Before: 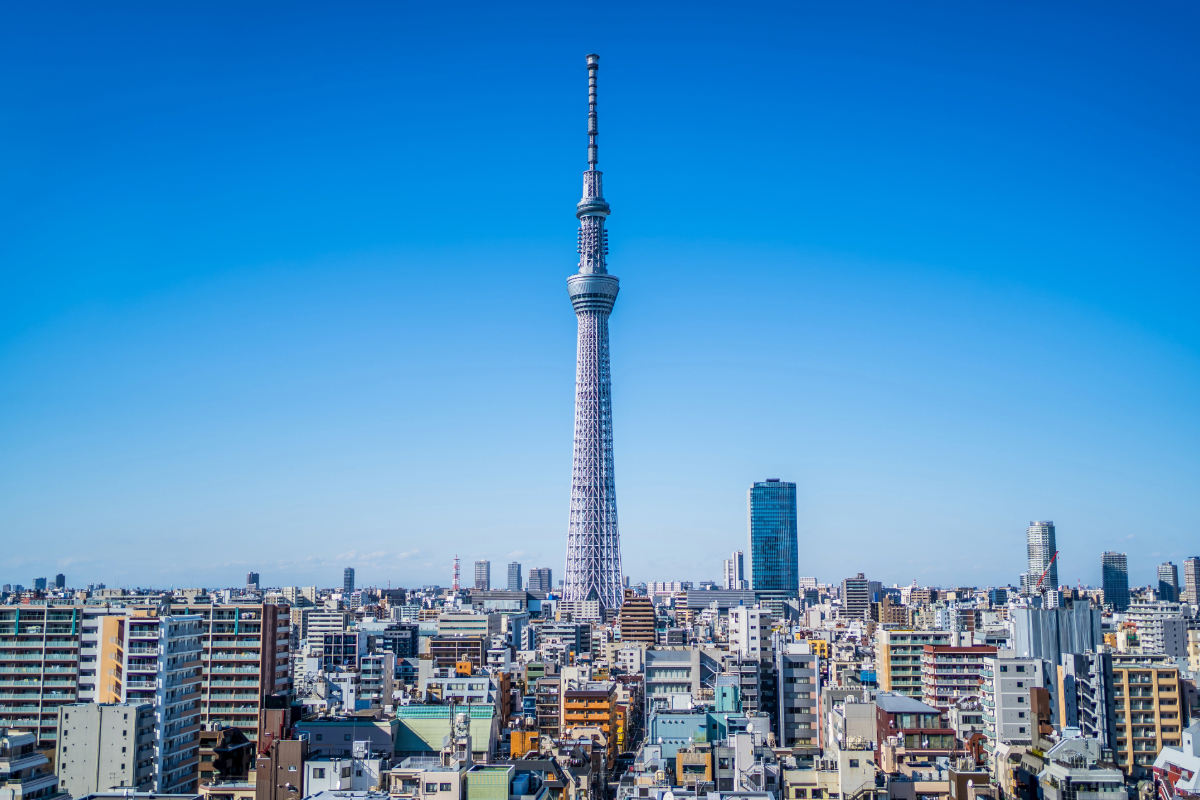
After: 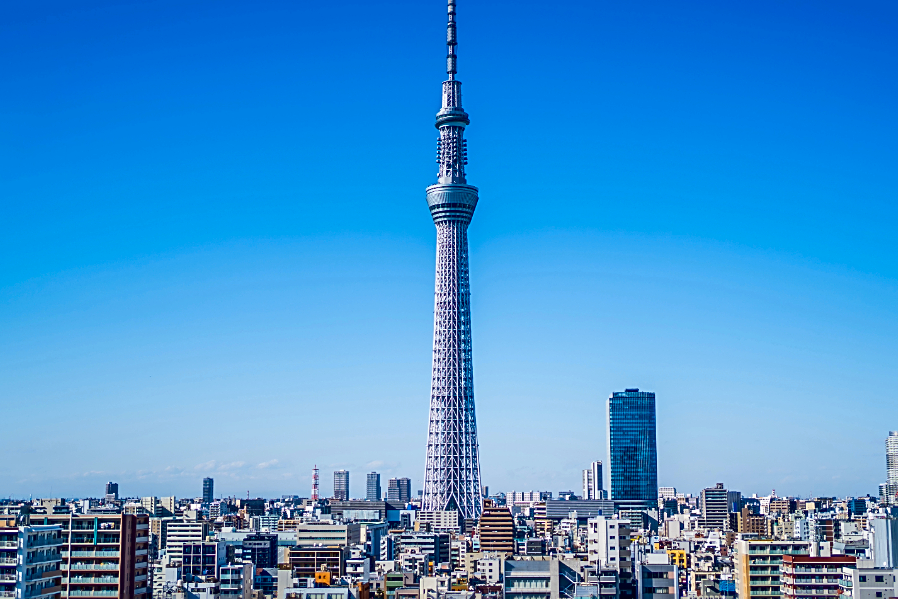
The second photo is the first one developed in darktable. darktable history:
sharpen: on, module defaults
contrast brightness saturation: contrast 0.122, brightness -0.119, saturation 0.204
crop and rotate: left 11.823%, top 11.343%, right 13.334%, bottom 13.773%
exposure: black level correction 0.006, compensate exposure bias true, compensate highlight preservation false
